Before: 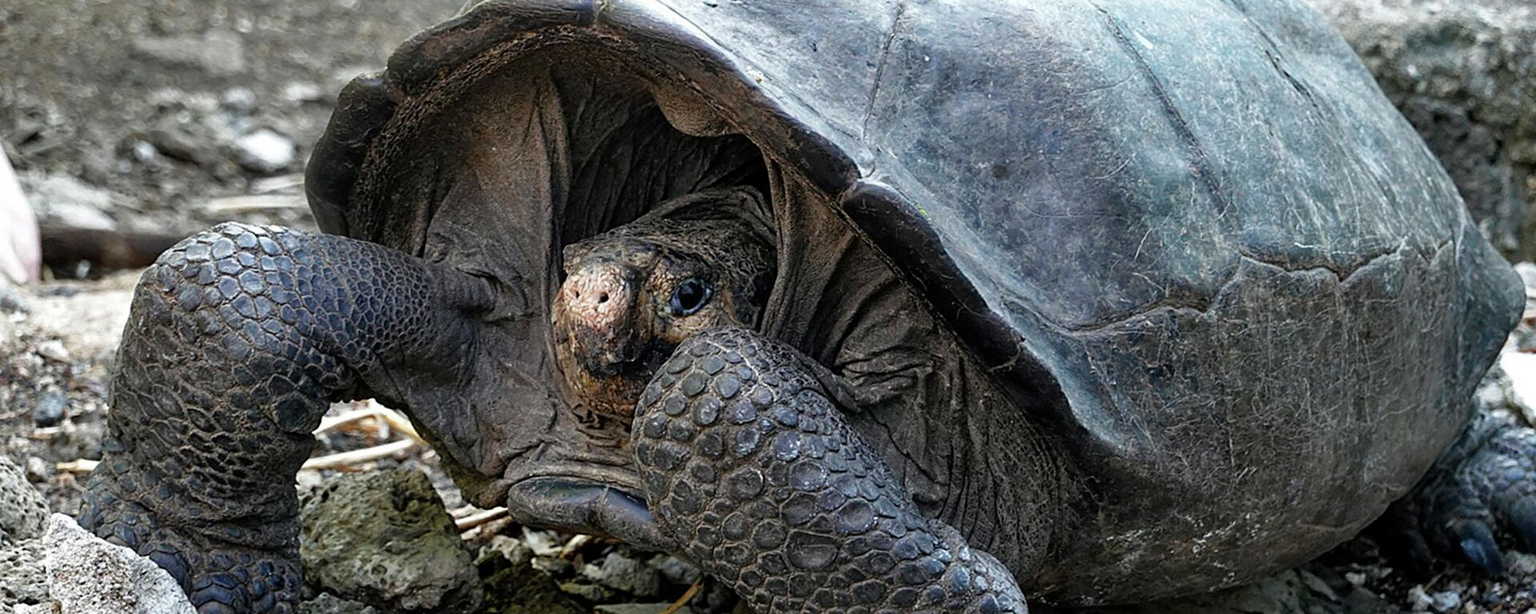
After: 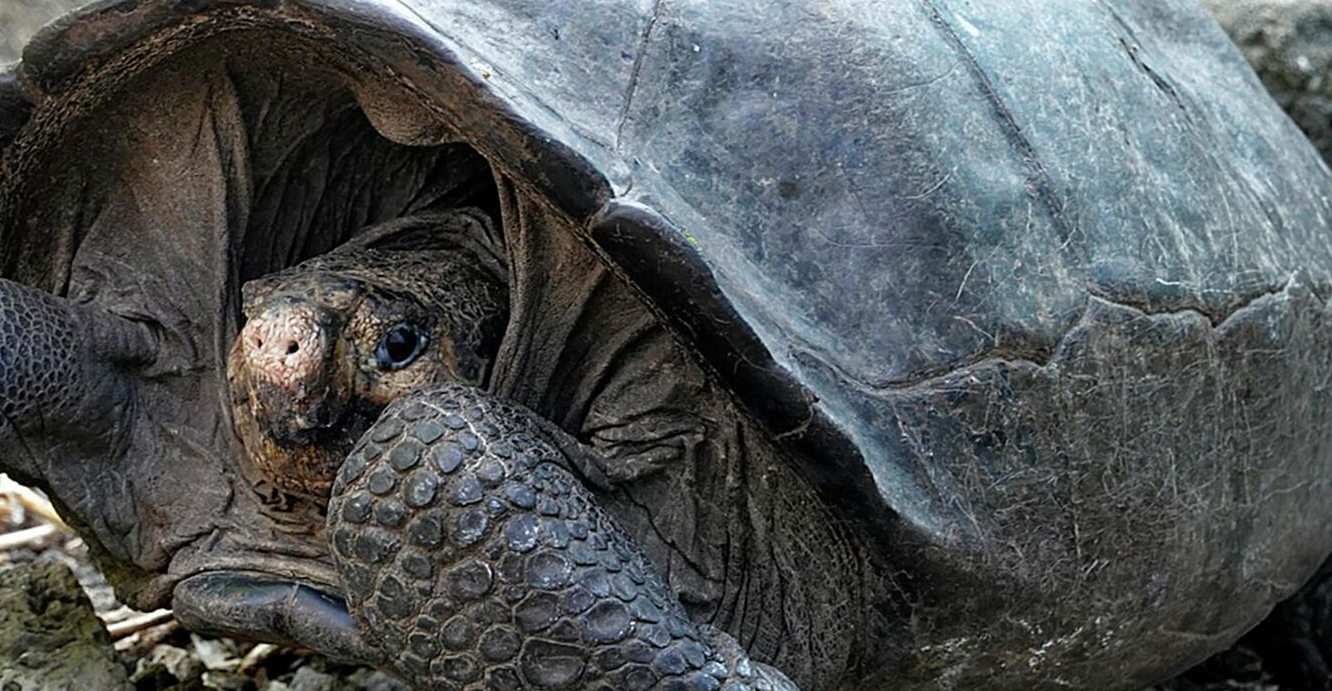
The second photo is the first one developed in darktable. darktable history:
crop and rotate: left 24.075%, top 3.322%, right 6.505%, bottom 6.695%
